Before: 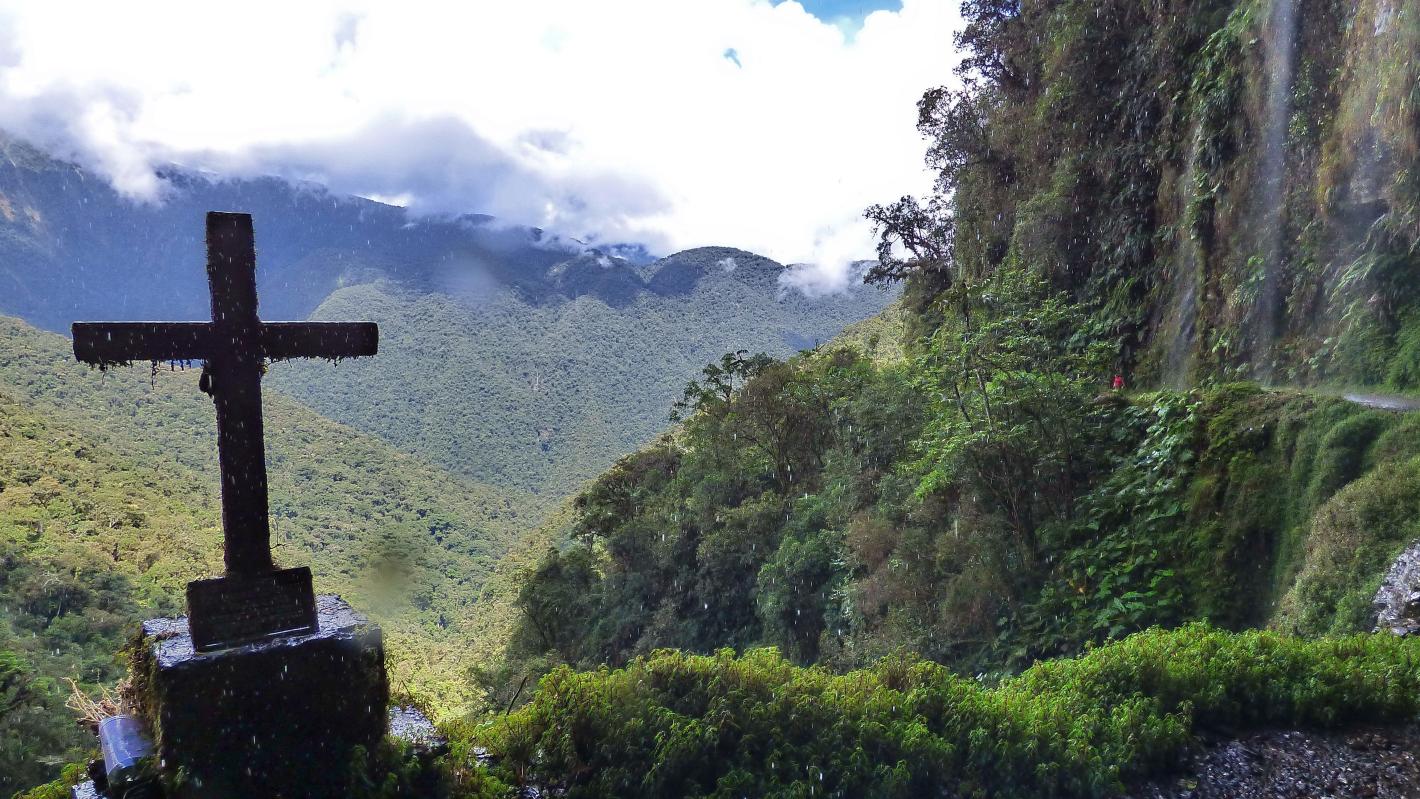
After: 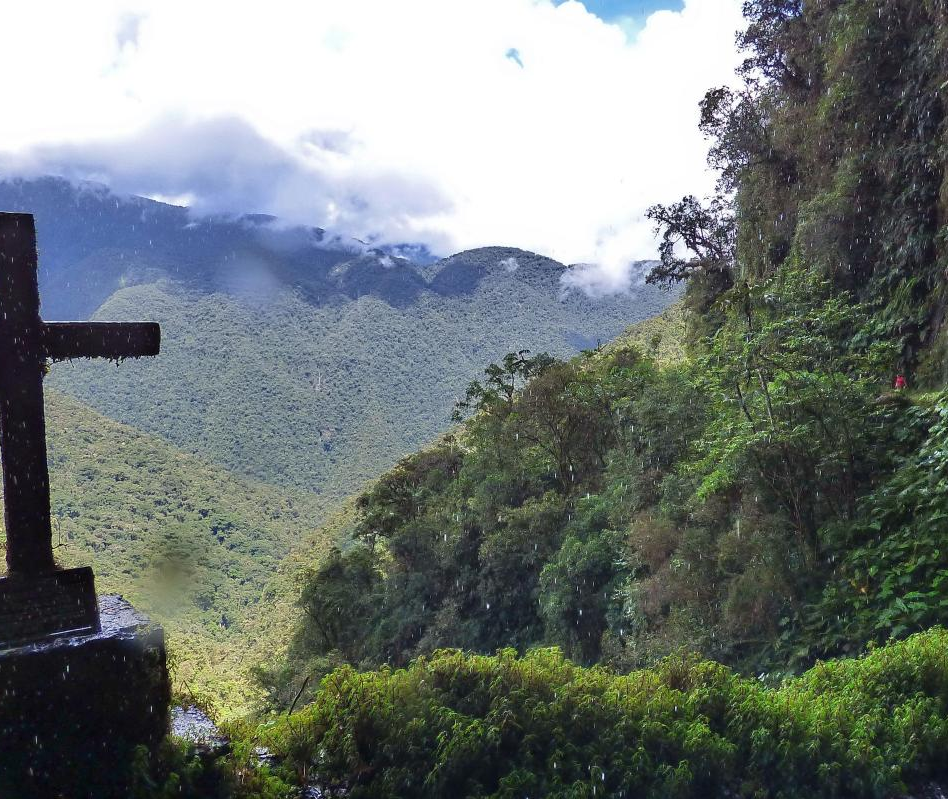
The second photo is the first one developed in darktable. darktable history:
crop: left 15.366%, right 17.868%
